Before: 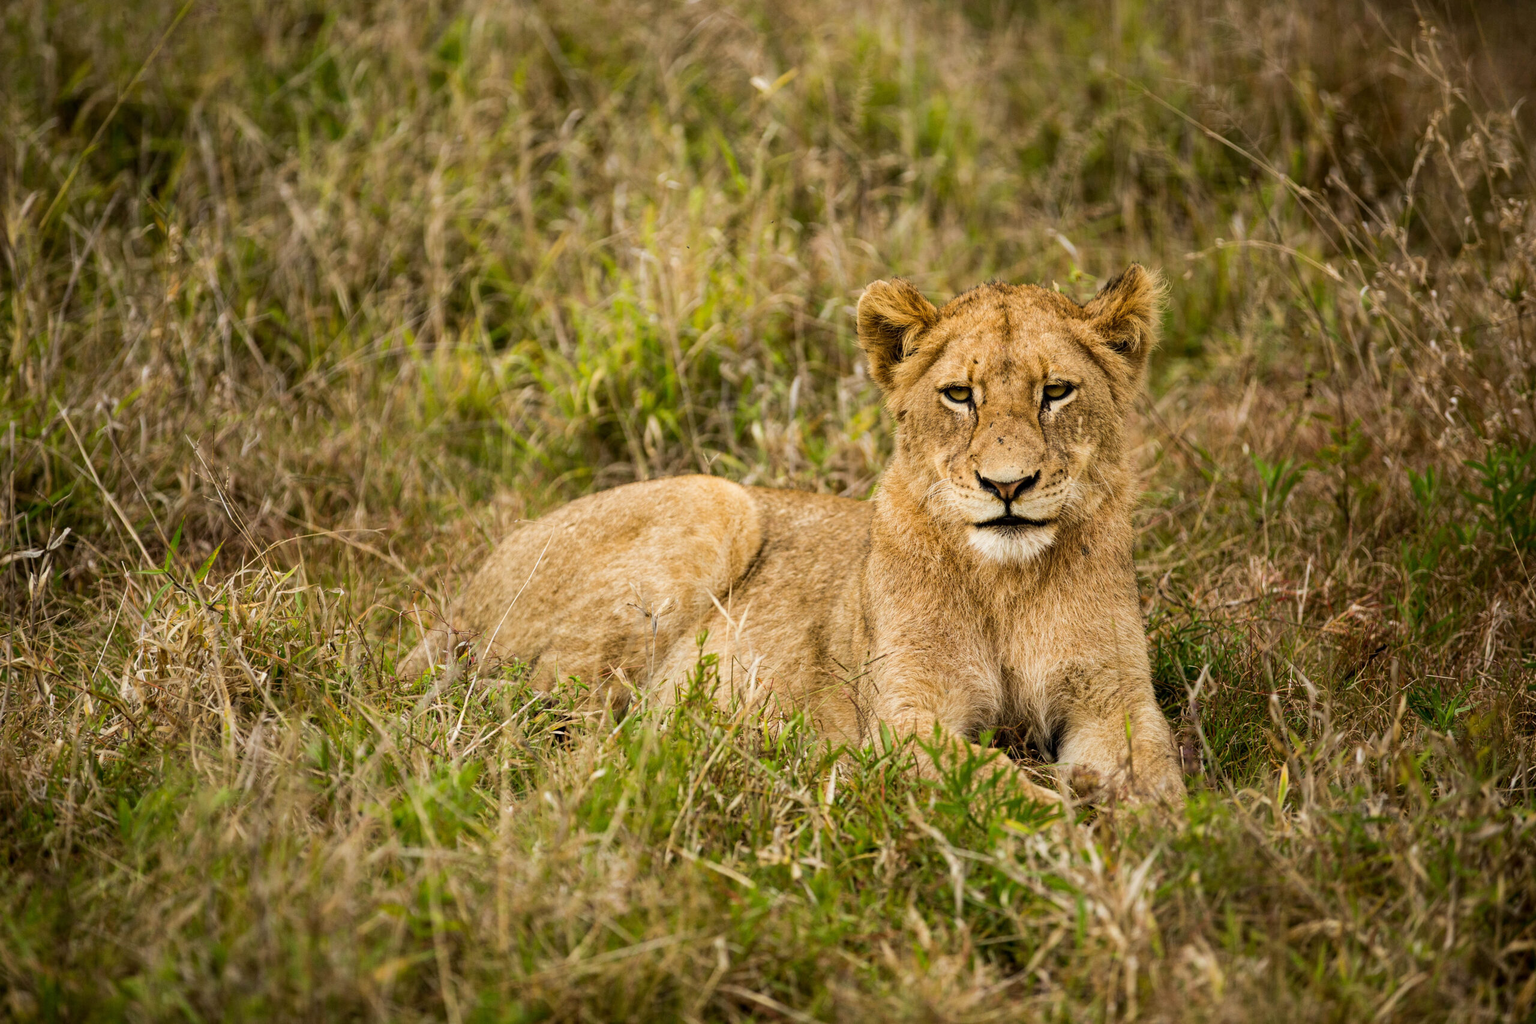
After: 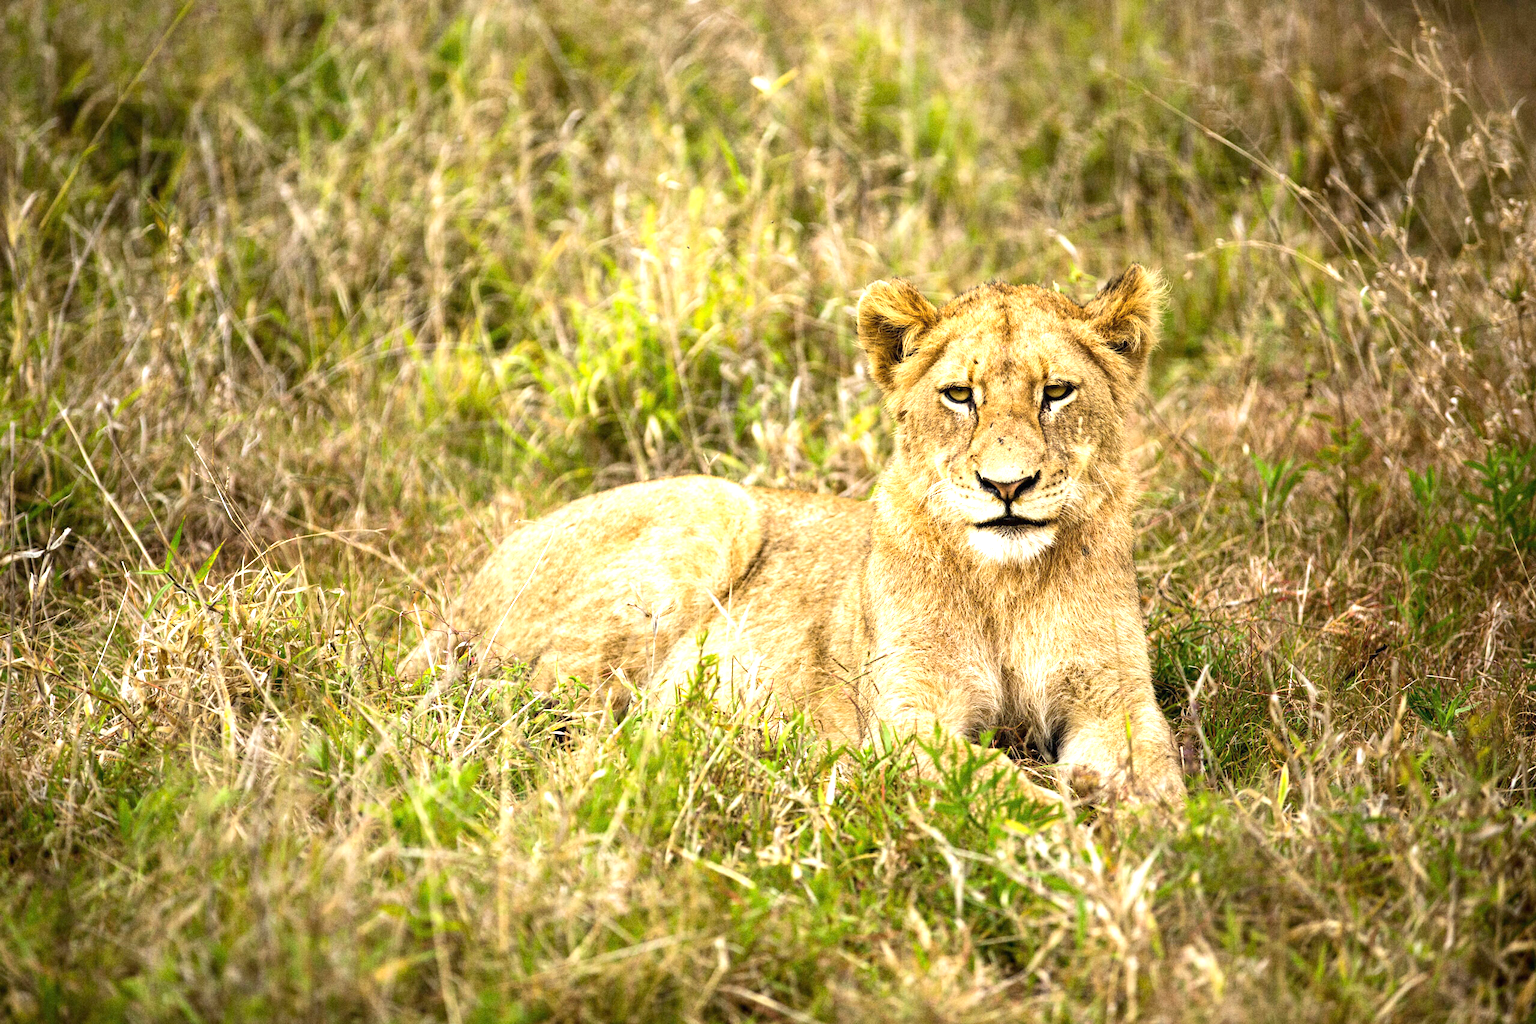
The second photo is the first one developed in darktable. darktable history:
grain: on, module defaults
exposure: black level correction 0, exposure 1.2 EV, compensate highlight preservation false
white balance: red 0.967, blue 1.049
